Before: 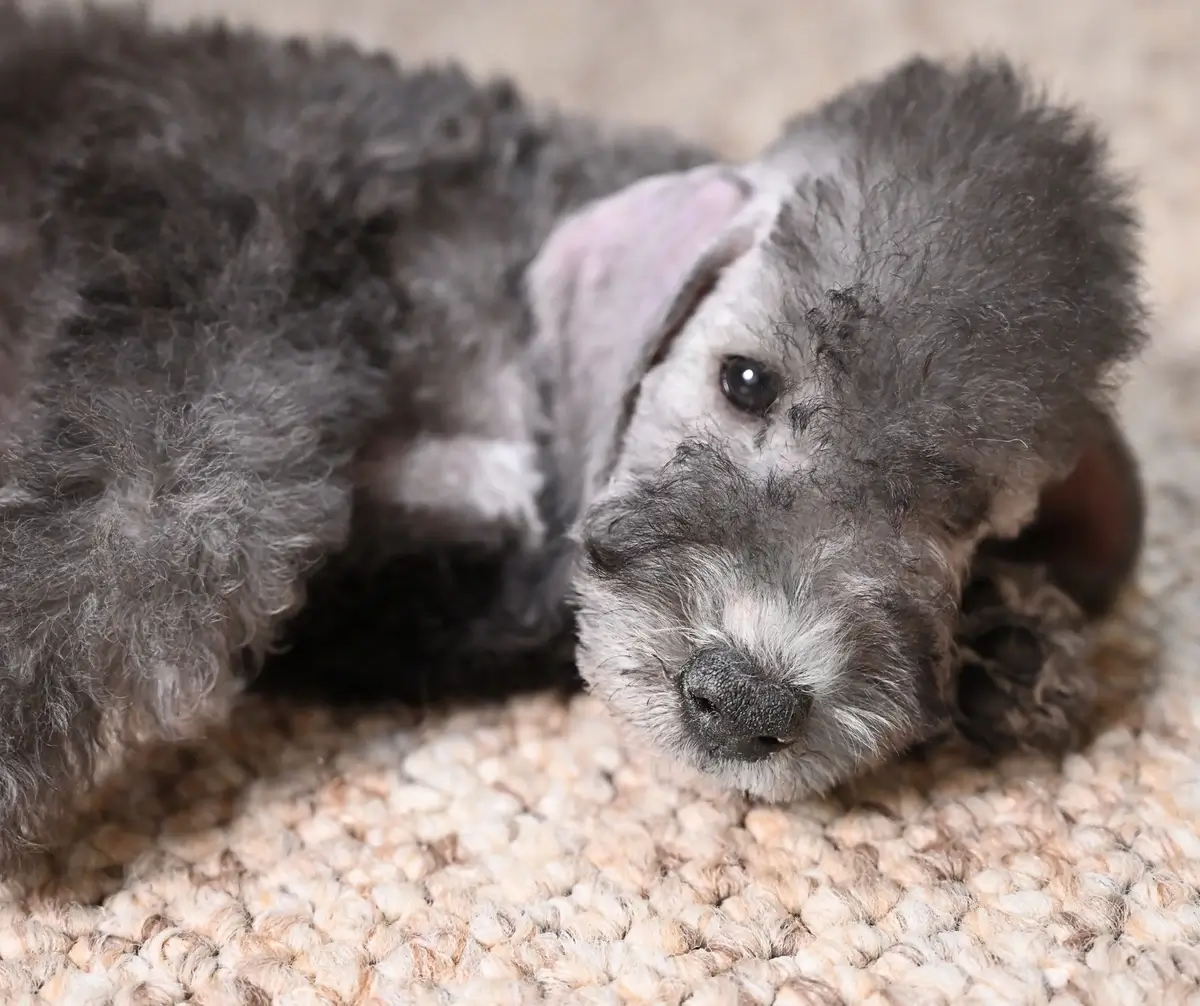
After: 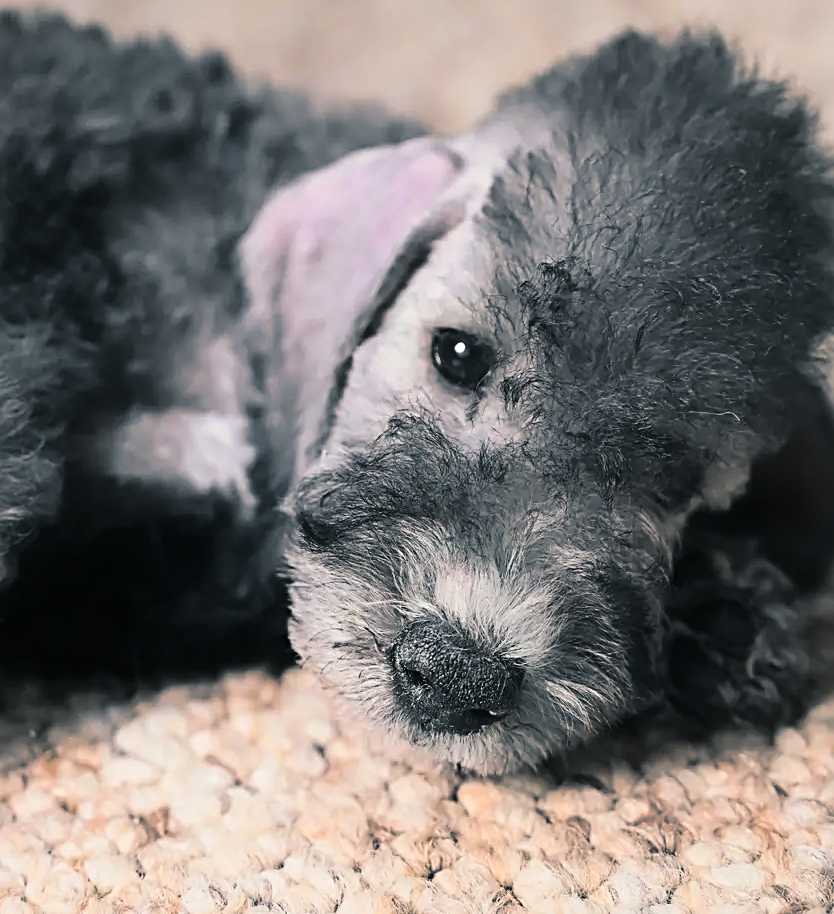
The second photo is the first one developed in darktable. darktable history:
tone curve: curves: ch0 [(0.016, 0.011) (0.21, 0.113) (0.515, 0.476) (0.78, 0.795) (1, 0.981)], color space Lab, linked channels, preserve colors none
crop and rotate: left 24.034%, top 2.838%, right 6.406%, bottom 6.299%
sharpen: radius 3.119
contrast equalizer: octaves 7, y [[0.6 ×6], [0.55 ×6], [0 ×6], [0 ×6], [0 ×6]], mix -0.3
color balance rgb: perceptual saturation grading › global saturation 25%, global vibrance 20%
split-toning: shadows › hue 205.2°, shadows › saturation 0.29, highlights › hue 50.4°, highlights › saturation 0.38, balance -49.9
